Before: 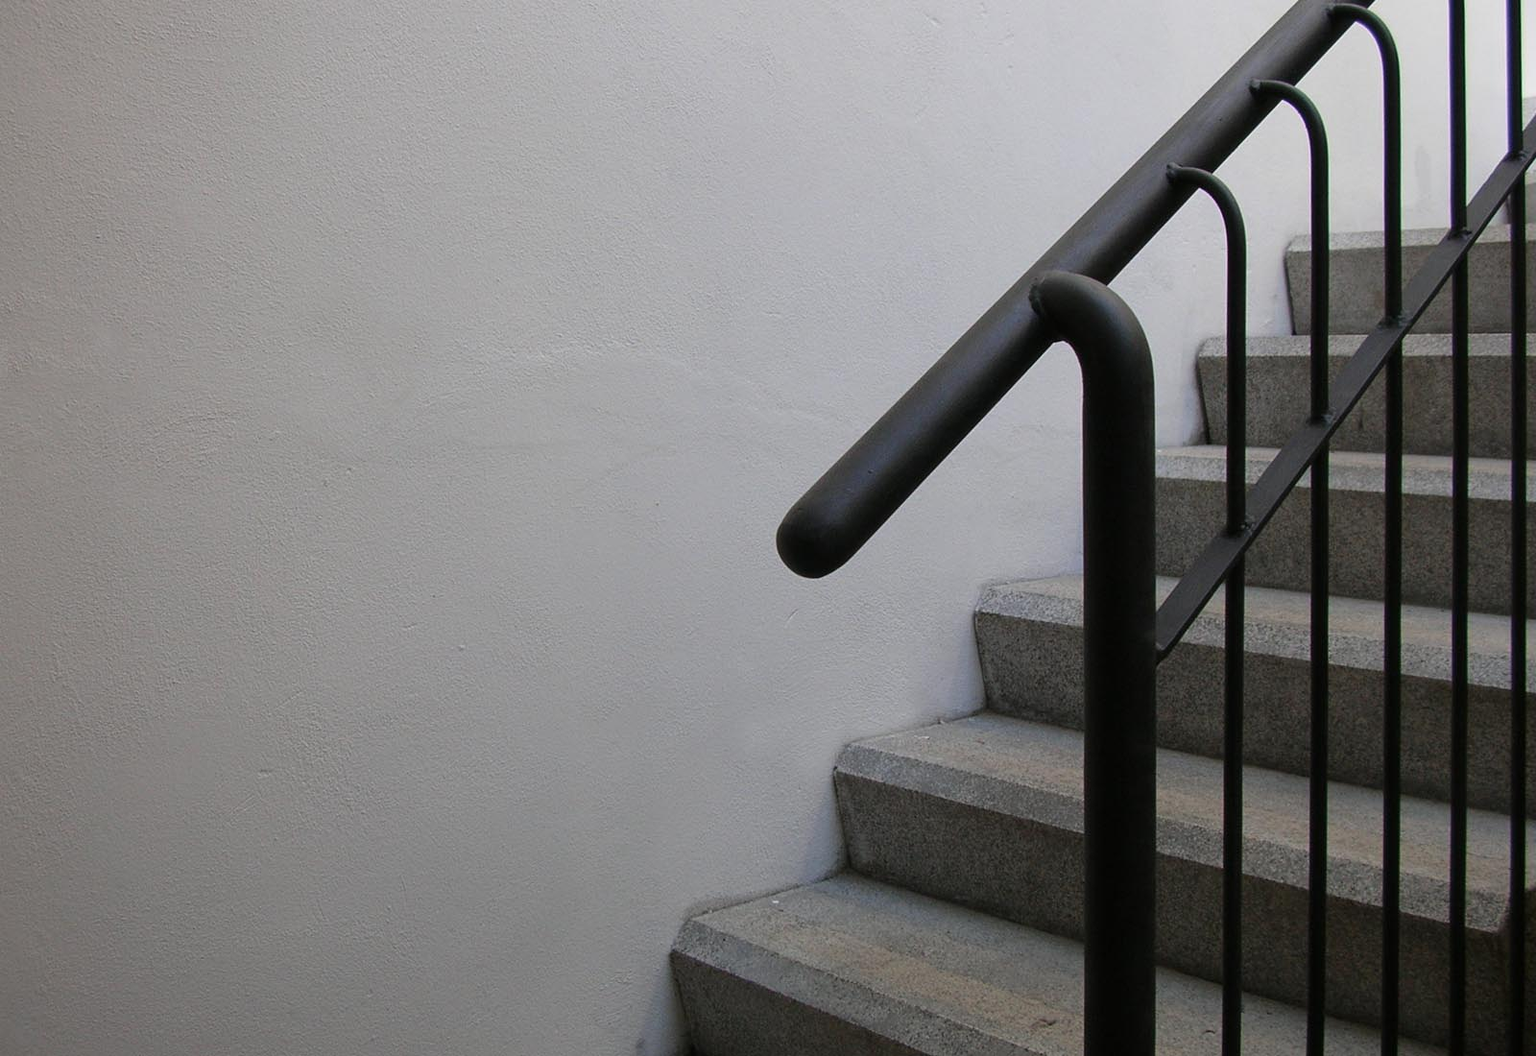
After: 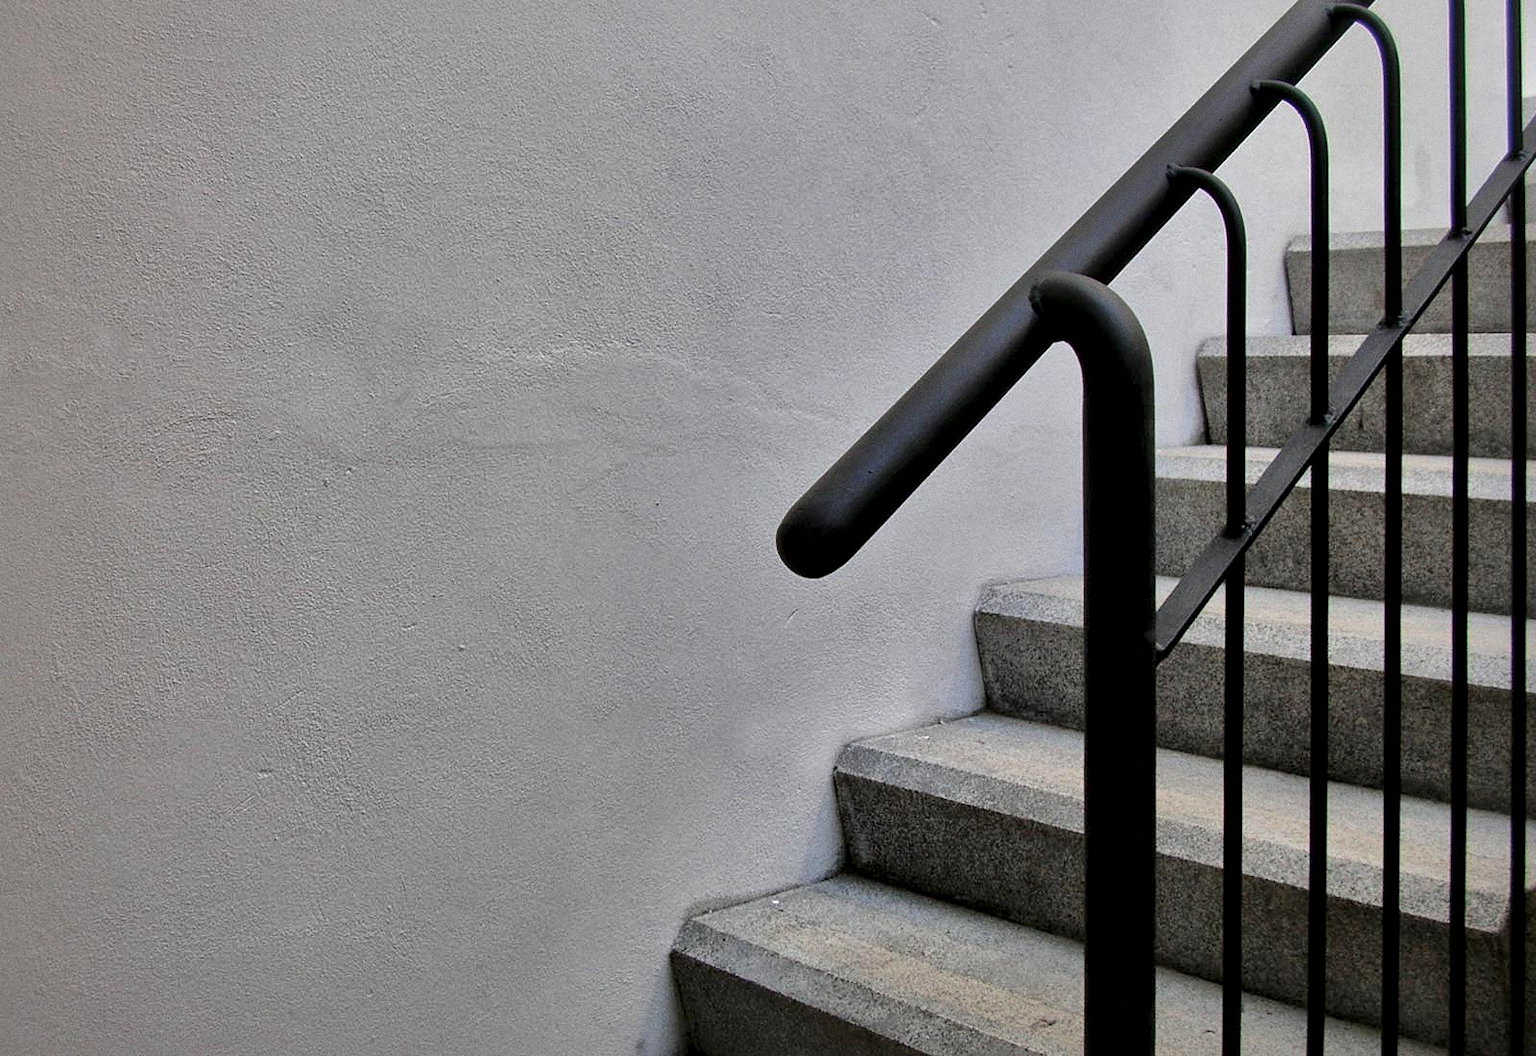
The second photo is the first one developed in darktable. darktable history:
grain: coarseness 0.47 ISO
shadows and highlights: shadows 40, highlights -60
local contrast: mode bilateral grid, contrast 44, coarseness 69, detail 214%, midtone range 0.2
tone equalizer: -8 EV 0.001 EV, -7 EV -0.004 EV, -6 EV 0.009 EV, -5 EV 0.032 EV, -4 EV 0.276 EV, -3 EV 0.644 EV, -2 EV 0.584 EV, -1 EV 0.187 EV, +0 EV 0.024 EV
